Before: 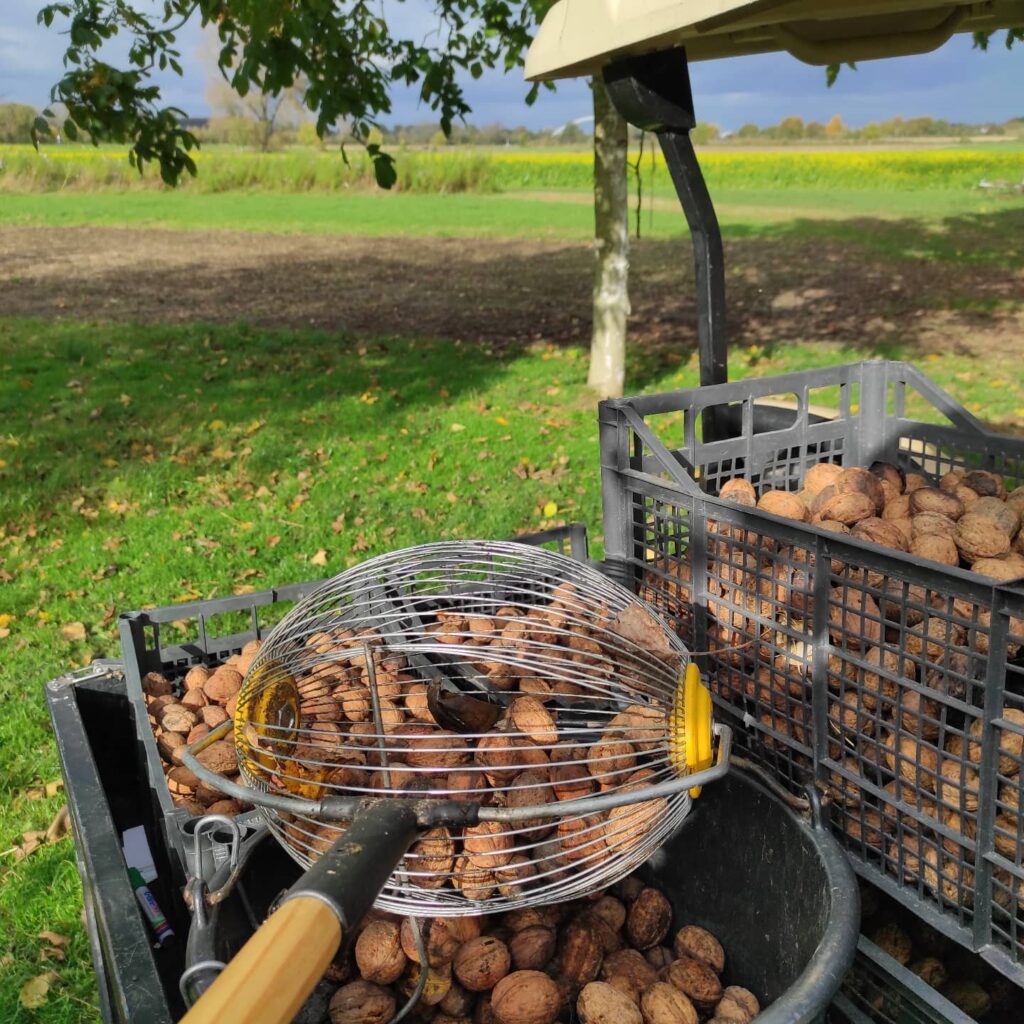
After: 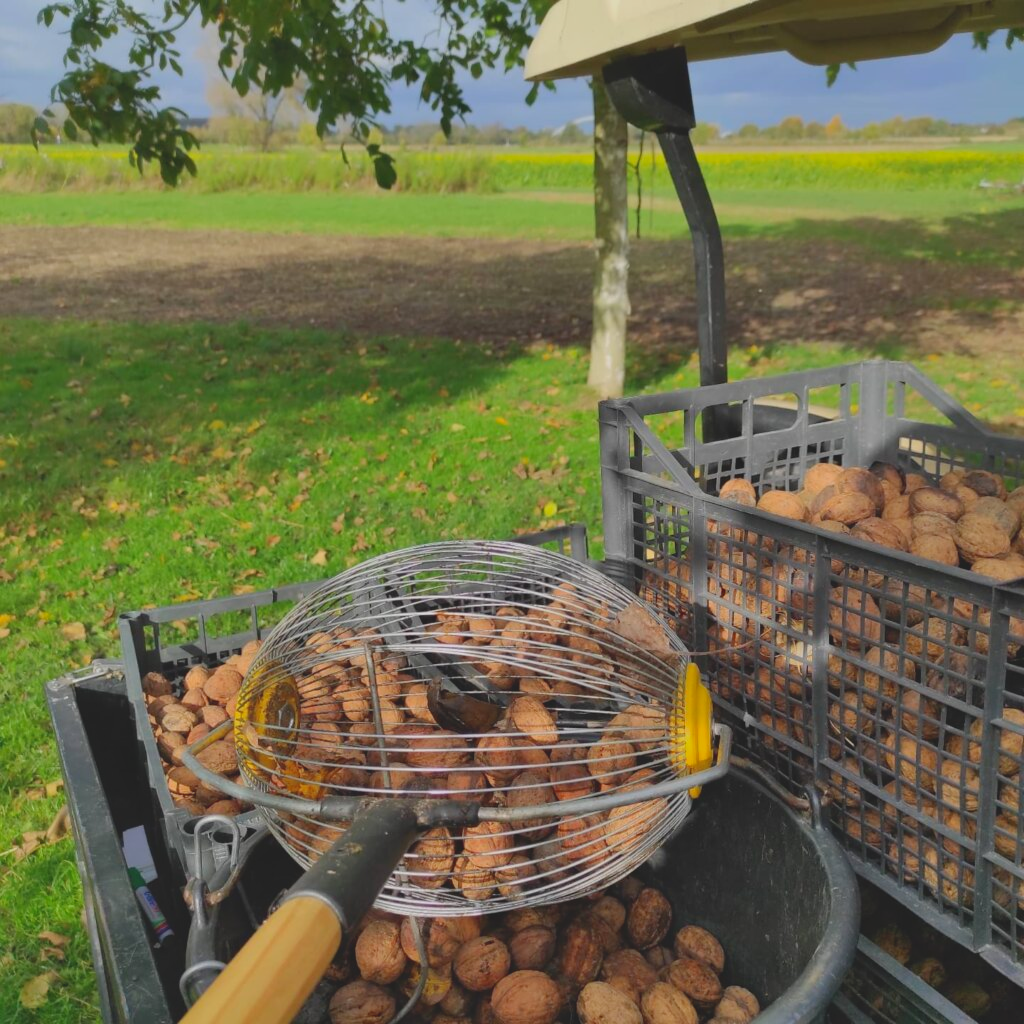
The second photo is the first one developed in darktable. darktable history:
base curve: curves: ch0 [(0, 0) (0.283, 0.295) (1, 1)], preserve colors none
local contrast: detail 69%
